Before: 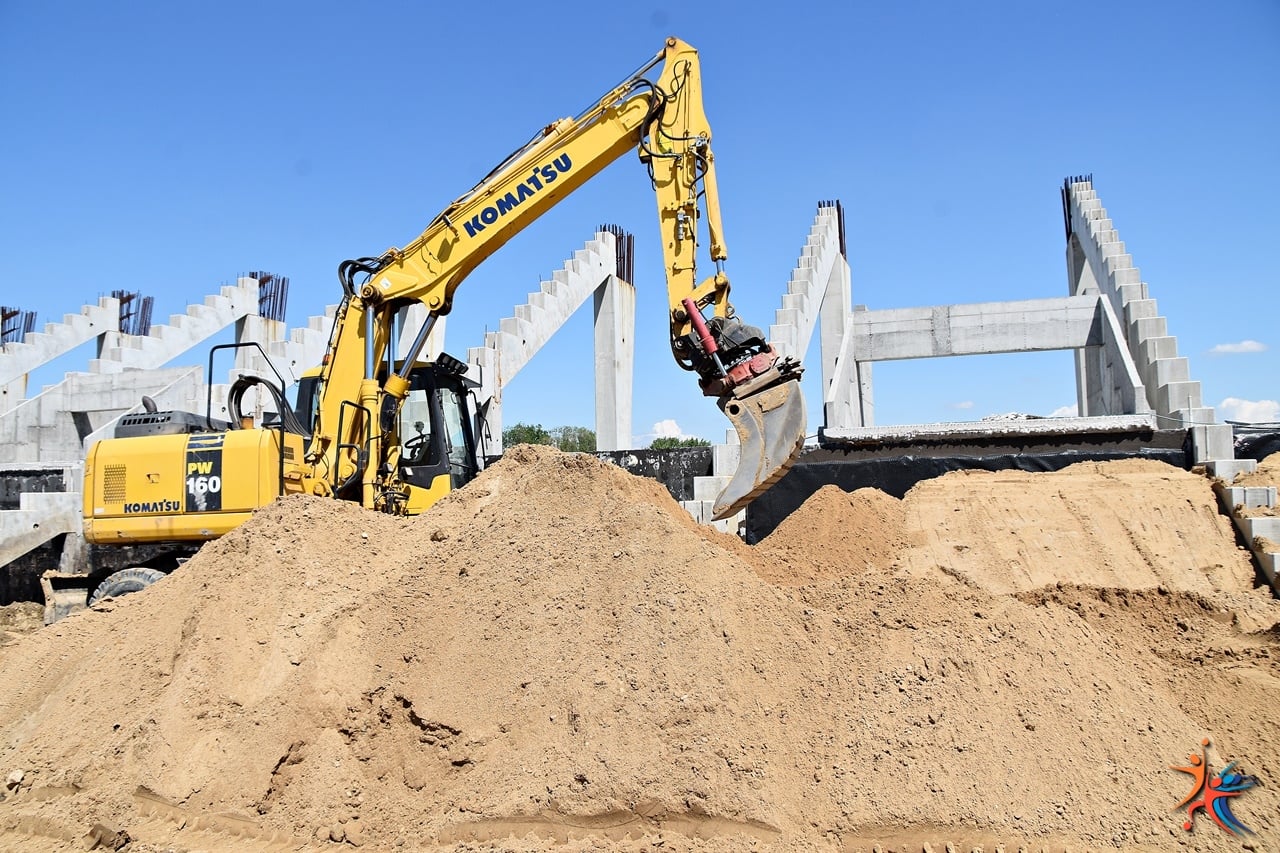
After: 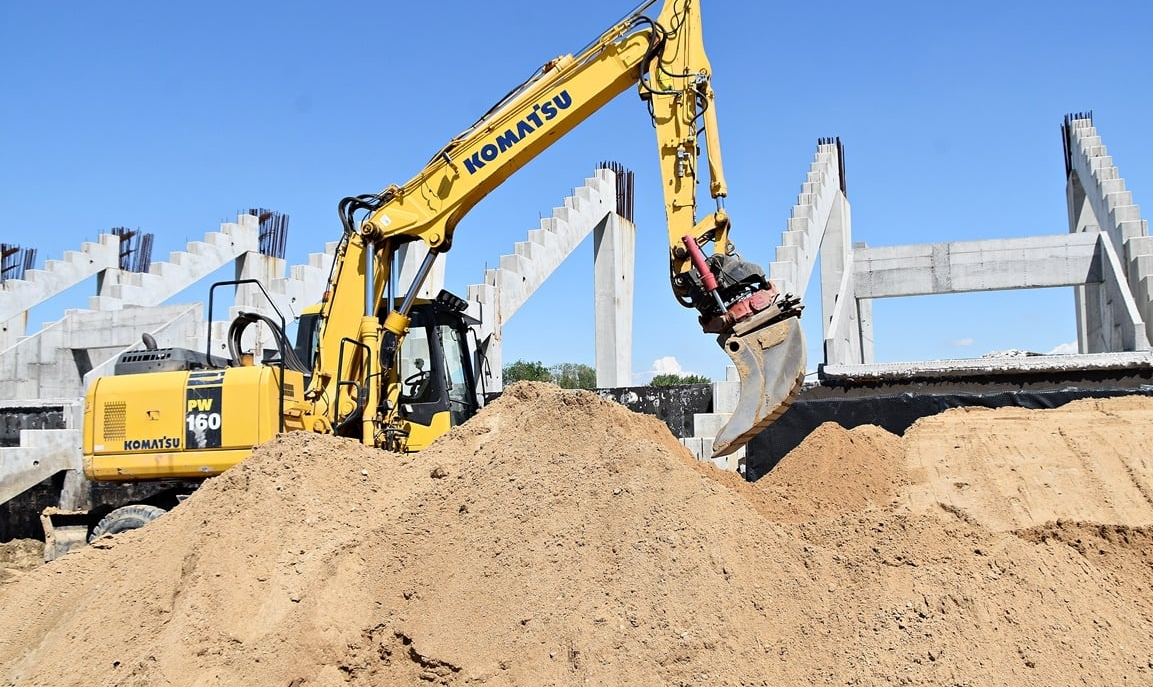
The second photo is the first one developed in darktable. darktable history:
crop: top 7.421%, right 9.886%, bottom 11.975%
